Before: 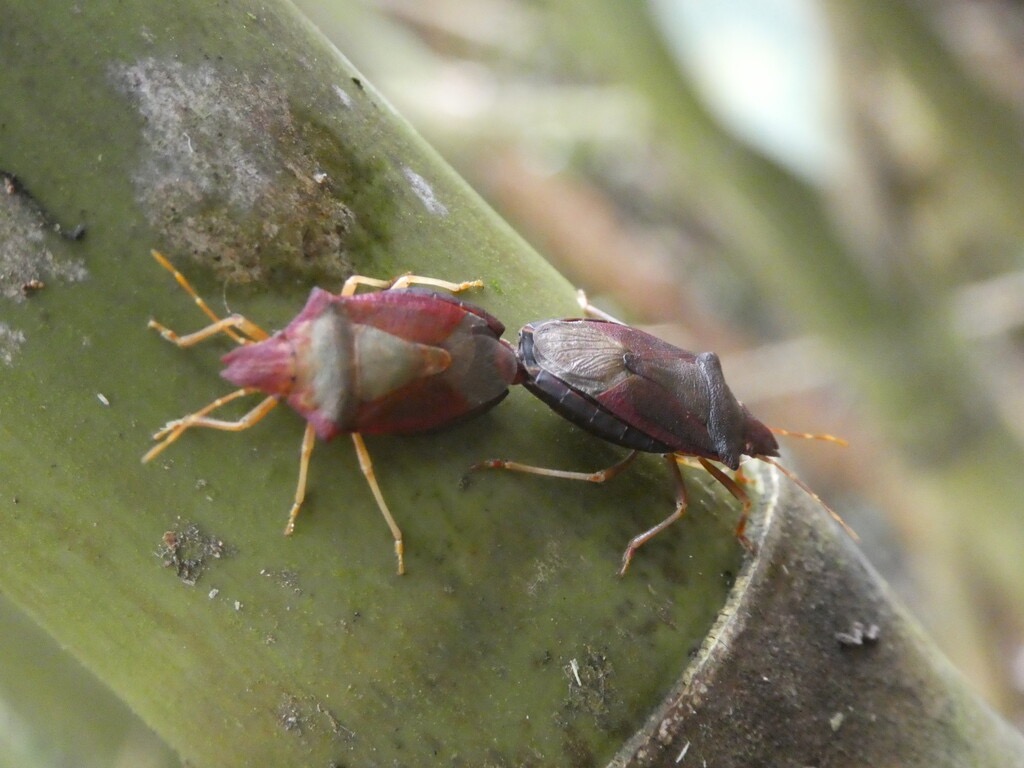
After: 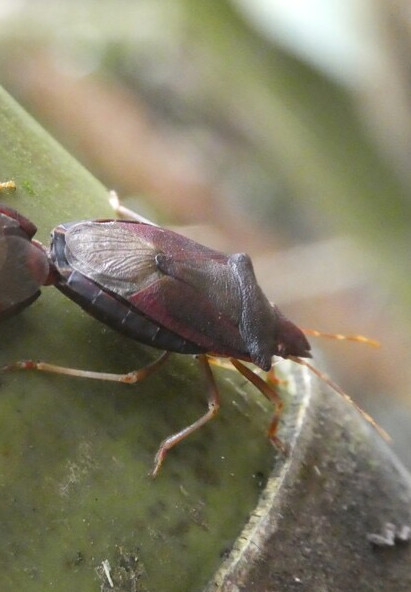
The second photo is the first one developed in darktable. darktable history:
exposure: black level correction -0.002, exposure 0.042 EV, compensate highlight preservation false
crop: left 45.767%, top 12.901%, right 14.07%, bottom 9.975%
shadows and highlights: shadows 47.66, highlights -41.82, soften with gaussian
